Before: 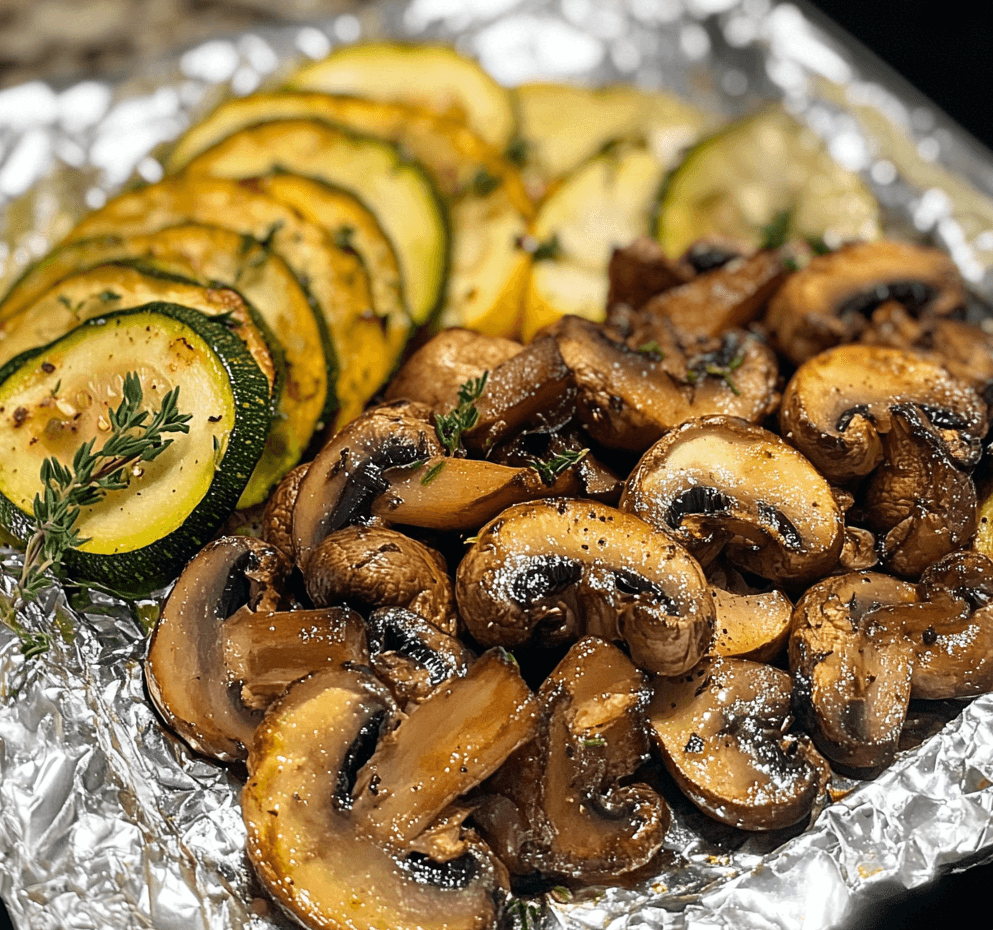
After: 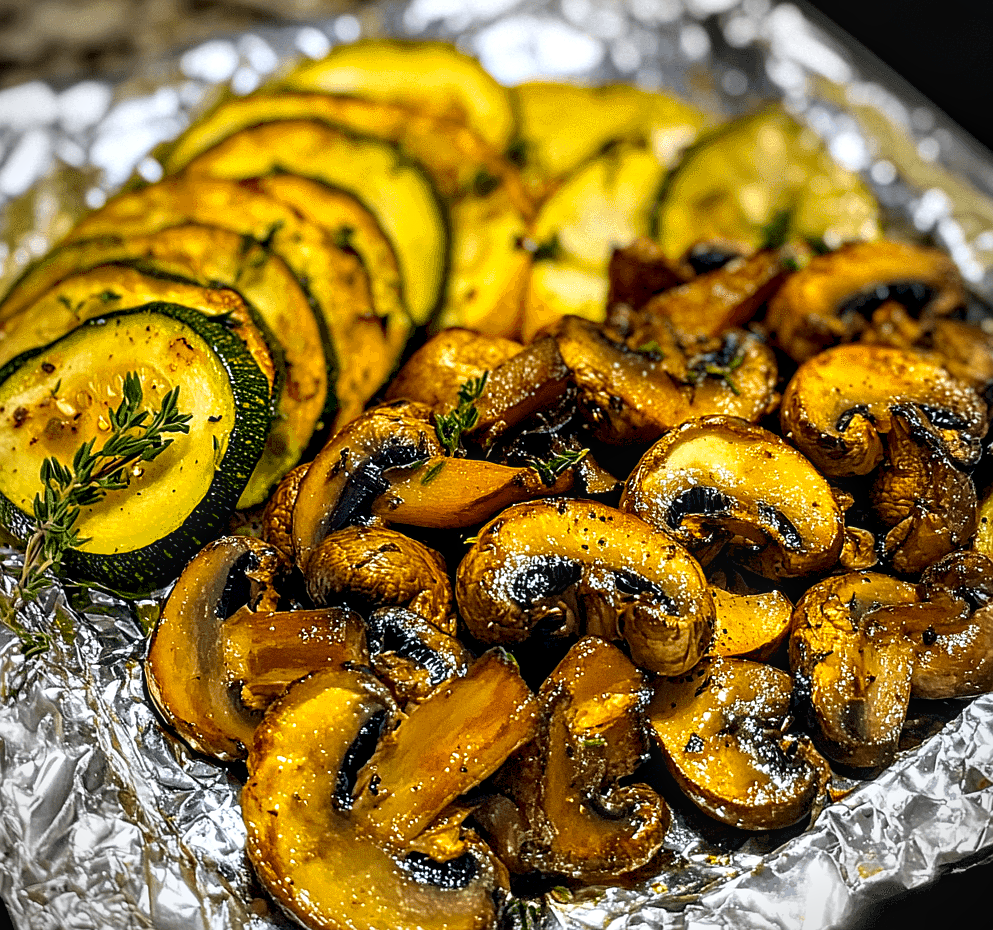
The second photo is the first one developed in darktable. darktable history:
levels: mode automatic, black 0.023%, white 99.97%, levels [0.062, 0.494, 0.925]
white balance: emerald 1
contrast equalizer: octaves 7, y [[0.528, 0.548, 0.563, 0.562, 0.546, 0.526], [0.55 ×6], [0 ×6], [0 ×6], [0 ×6]]
sharpen: radius 0.969, amount 0.604
vignetting: fall-off radius 60.92%
color contrast: green-magenta contrast 1.12, blue-yellow contrast 1.95, unbound 0
local contrast: on, module defaults
exposure: exposure -0.04 EV, compensate highlight preservation false
